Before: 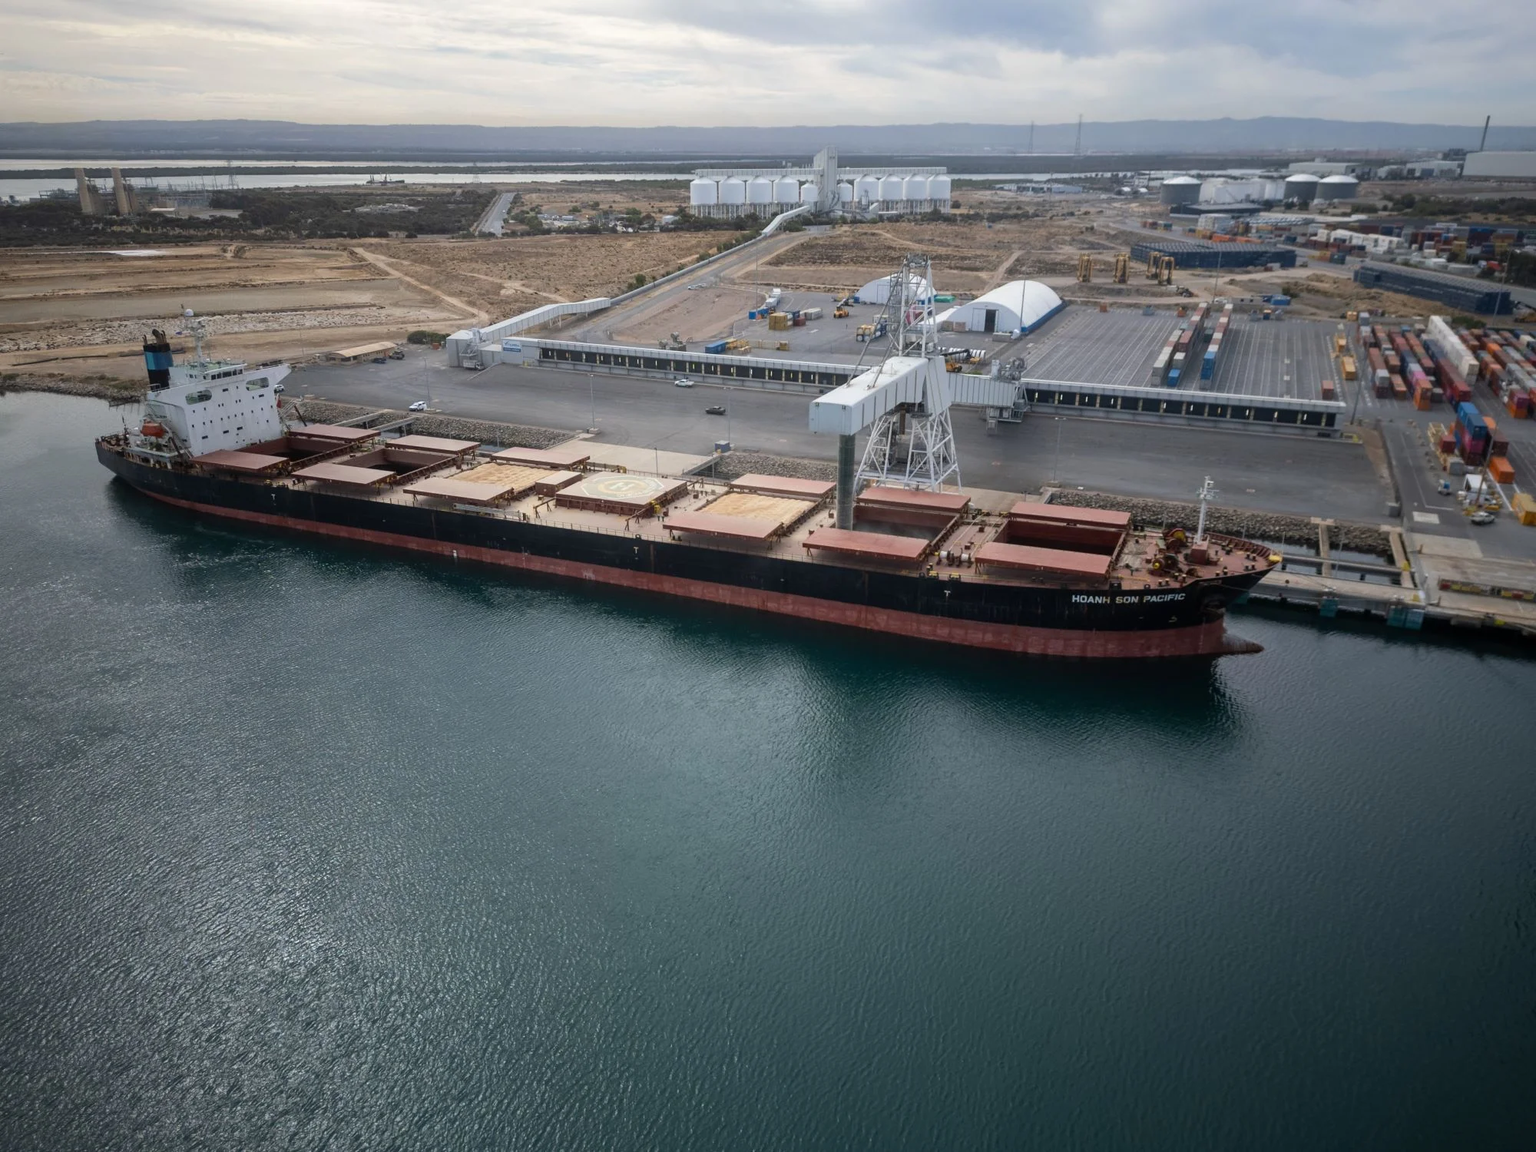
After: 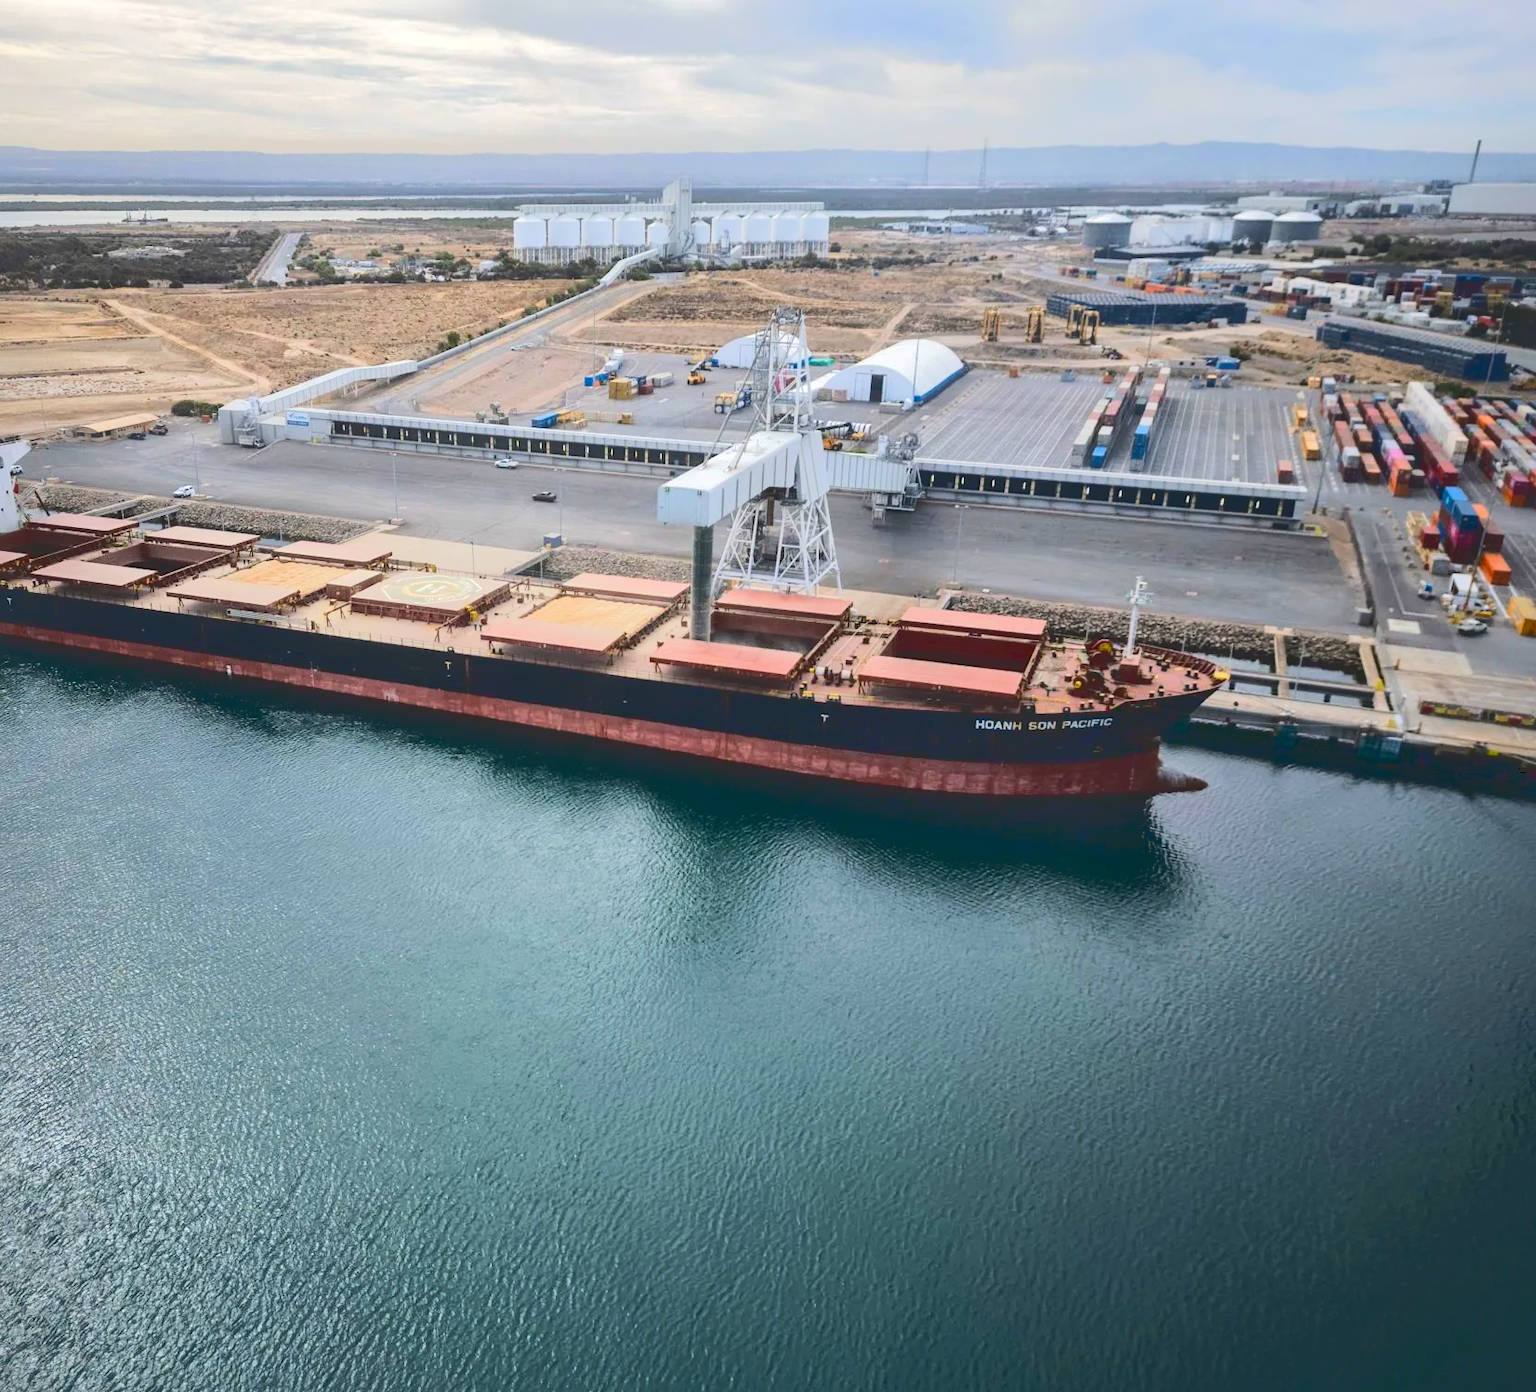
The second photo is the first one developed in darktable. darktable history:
tone curve: curves: ch0 [(0, 0) (0.003, 0.198) (0.011, 0.198) (0.025, 0.198) (0.044, 0.198) (0.069, 0.201) (0.1, 0.202) (0.136, 0.207) (0.177, 0.212) (0.224, 0.222) (0.277, 0.27) (0.335, 0.332) (0.399, 0.422) (0.468, 0.542) (0.543, 0.626) (0.623, 0.698) (0.709, 0.764) (0.801, 0.82) (0.898, 0.863) (1, 1)], color space Lab, linked channels, preserve colors none
contrast brightness saturation: contrast 0.069, brightness 0.174, saturation 0.401
local contrast: mode bilateral grid, contrast 20, coarseness 50, detail 150%, midtone range 0.2
crop: left 17.319%, bottom 0.048%
